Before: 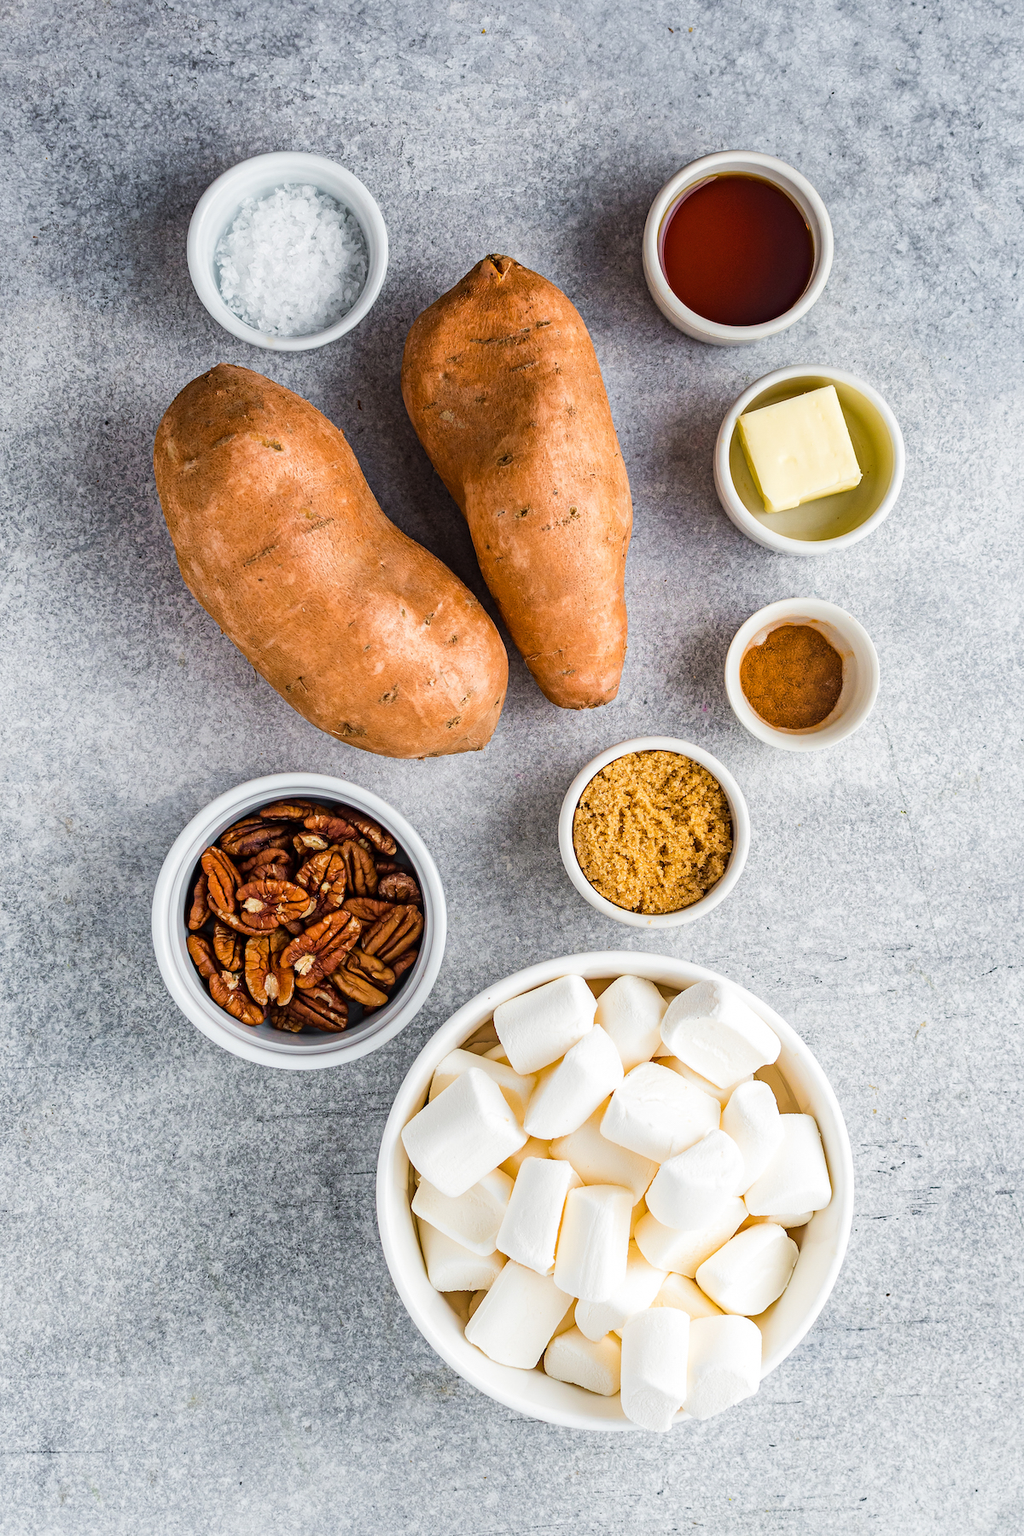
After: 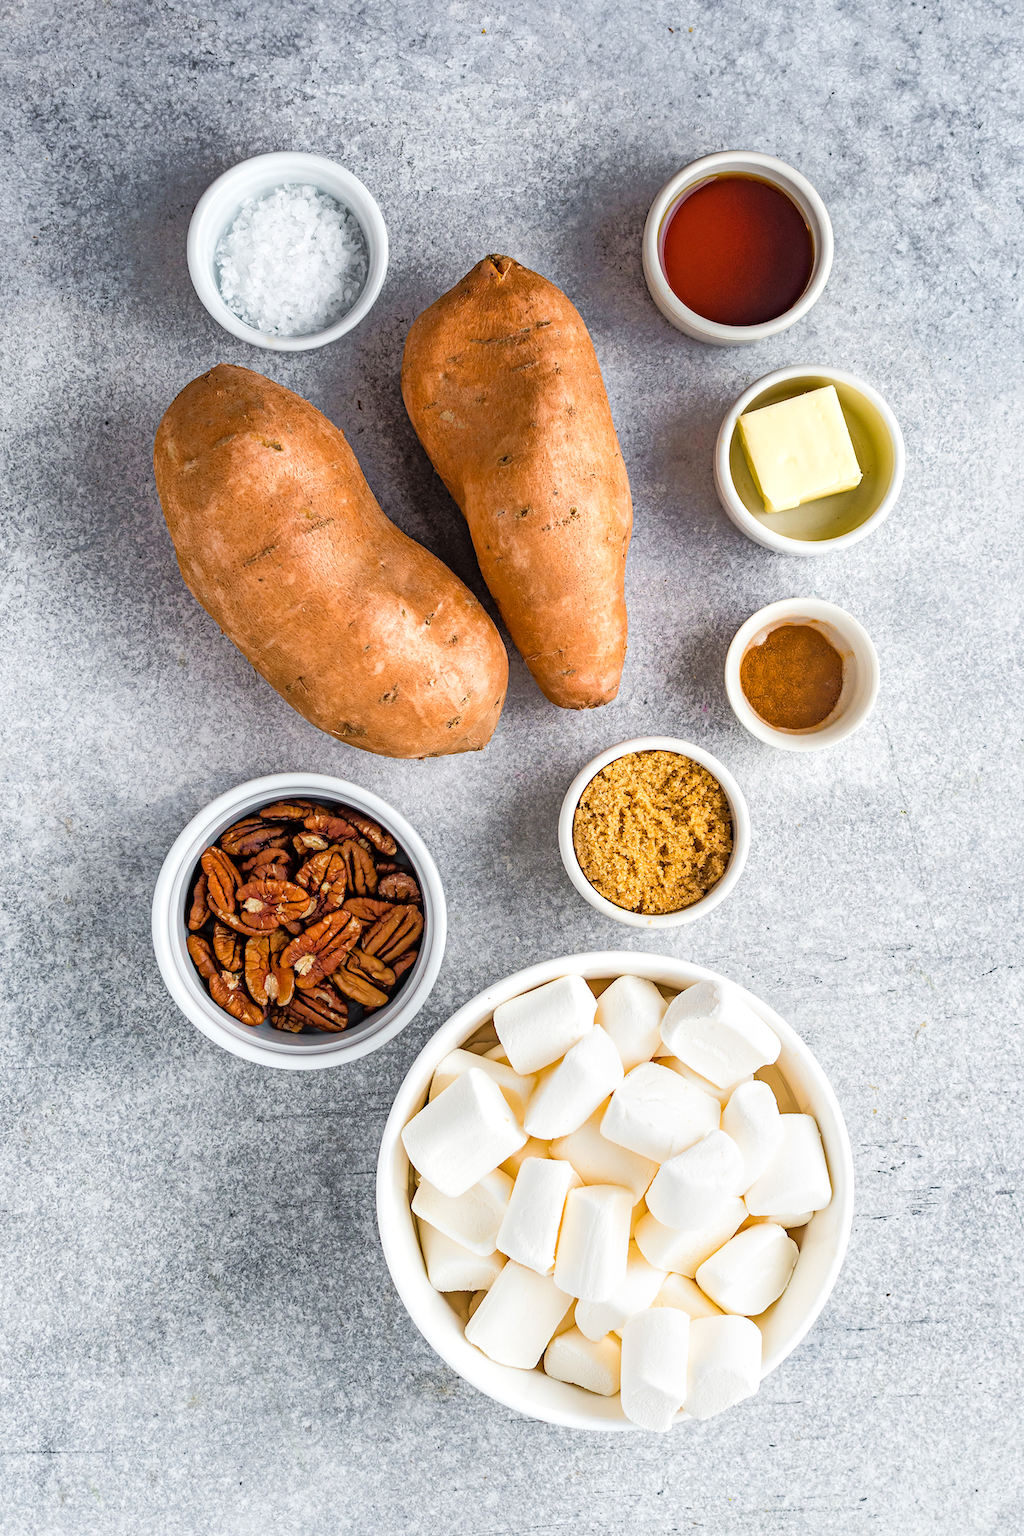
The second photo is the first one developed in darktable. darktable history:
tone equalizer: -8 EV -0.519 EV, -7 EV -0.317 EV, -6 EV -0.083 EV, -5 EV 0.44 EV, -4 EV 0.992 EV, -3 EV 0.821 EV, -2 EV -0.008 EV, -1 EV 0.14 EV, +0 EV -0.018 EV, mask exposure compensation -0.506 EV
